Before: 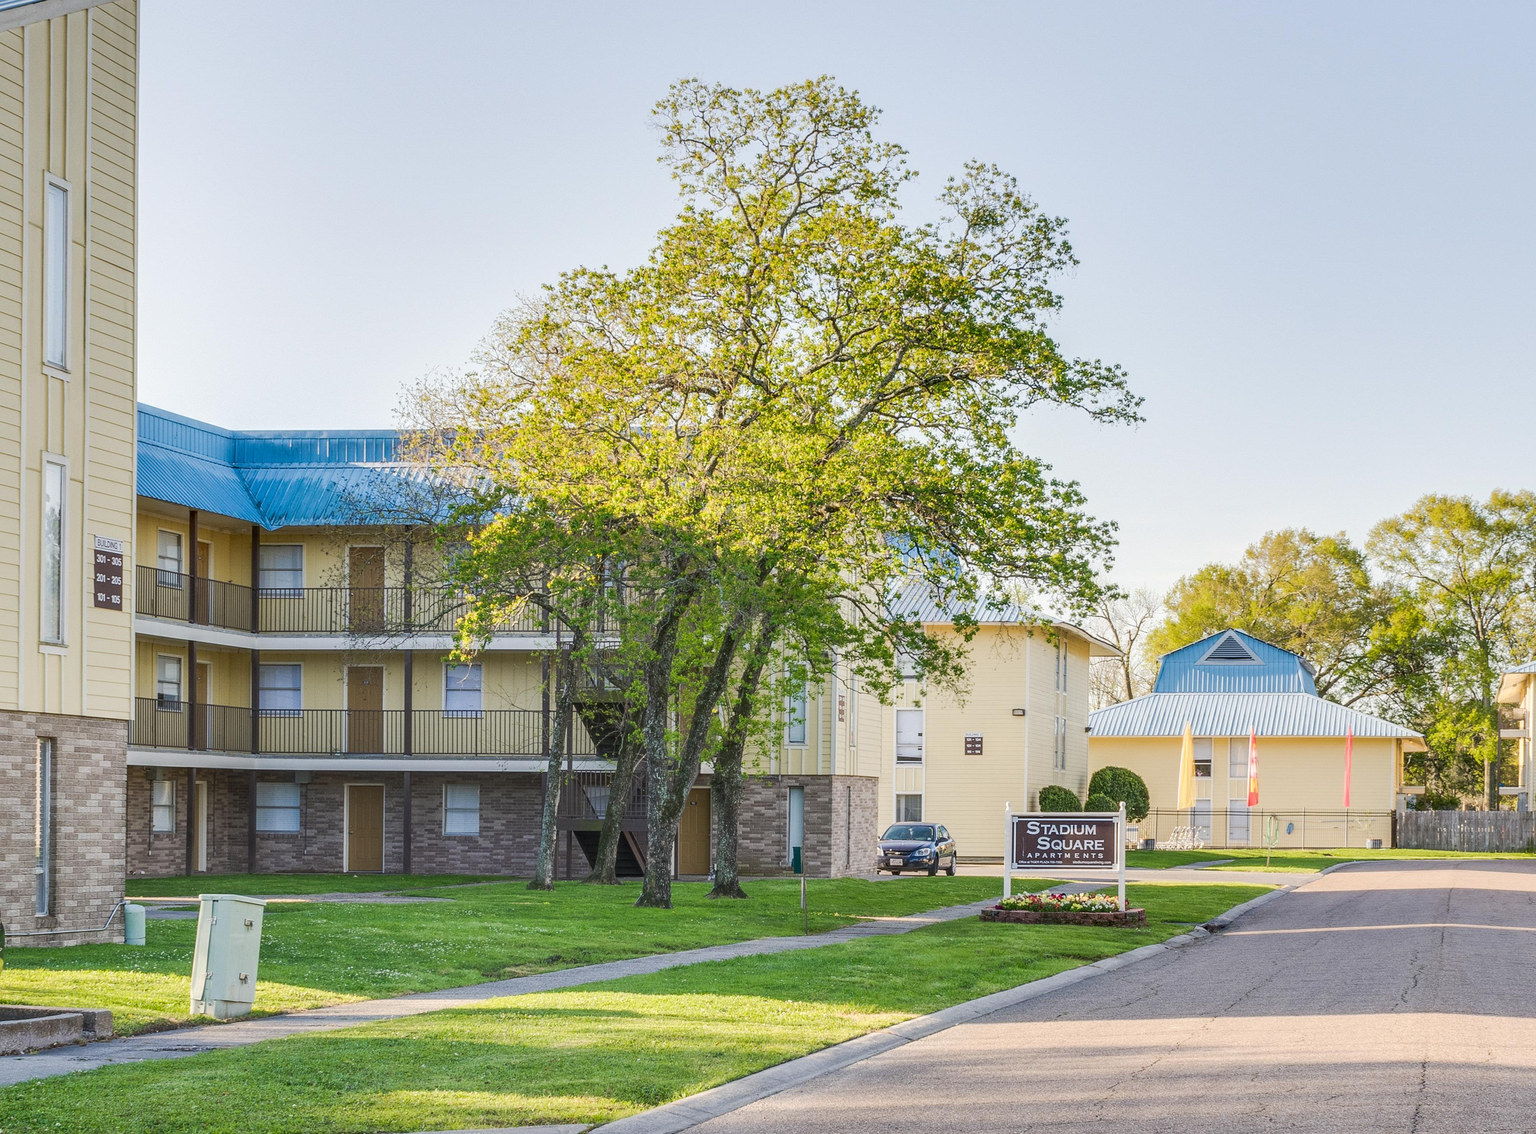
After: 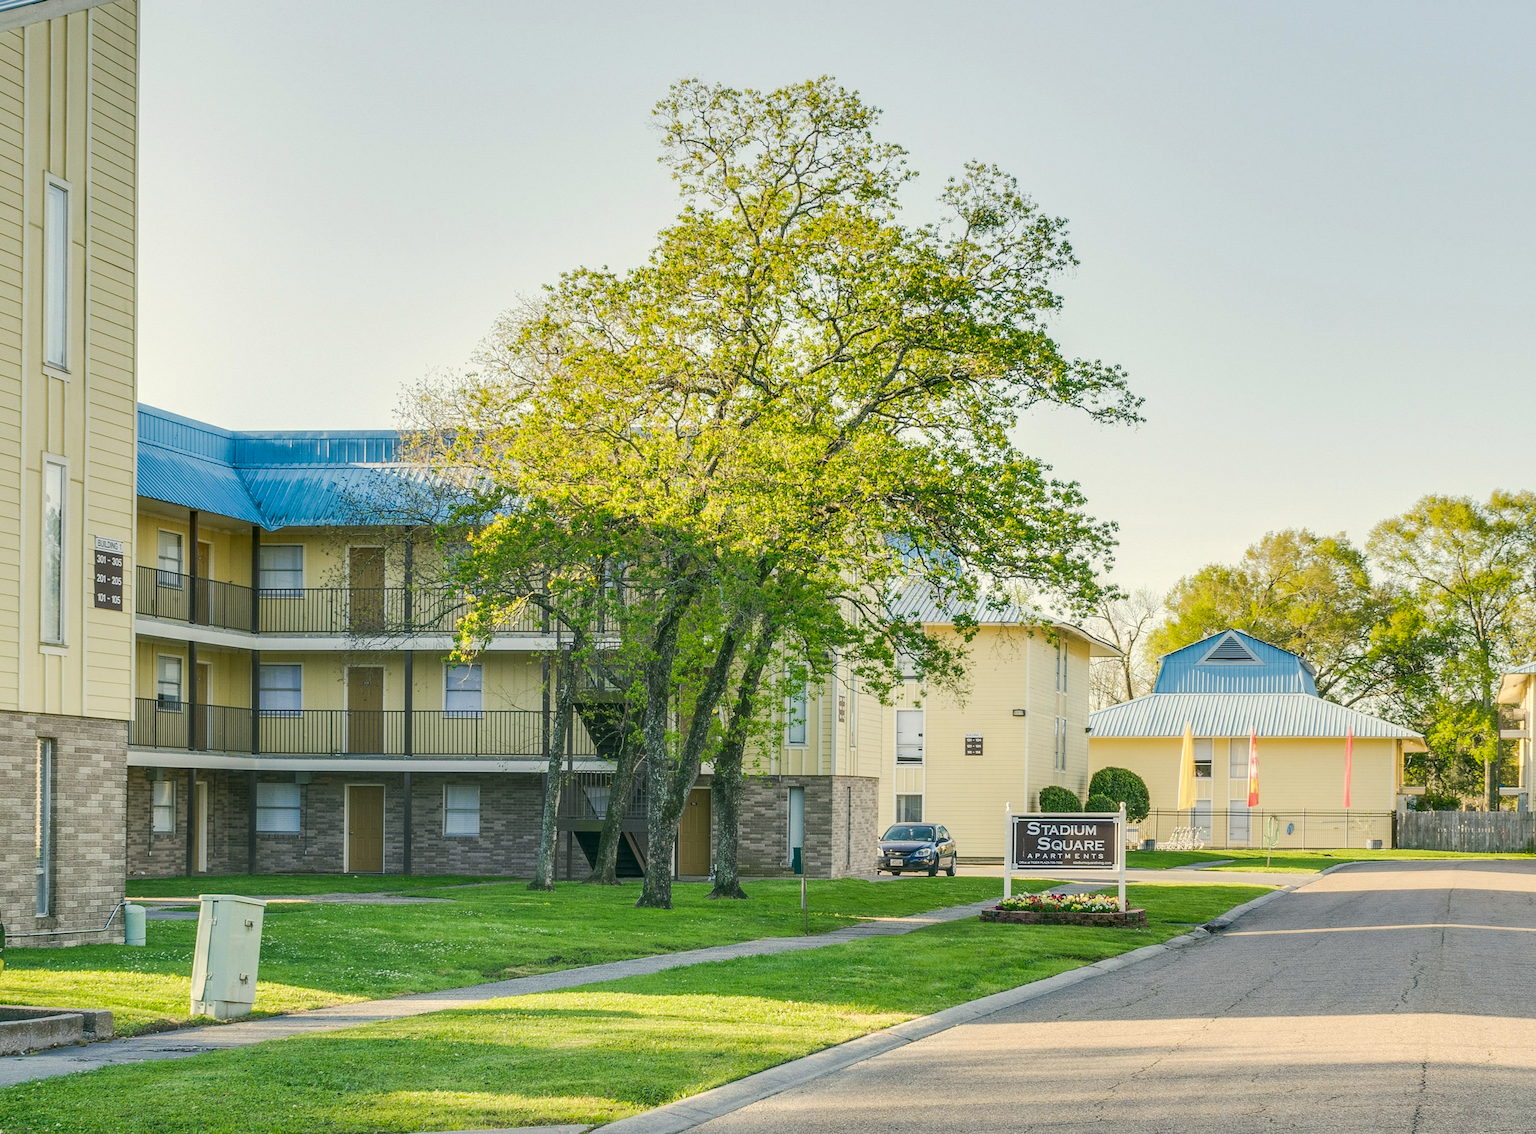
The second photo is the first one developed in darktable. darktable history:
color correction: highlights a* -0.576, highlights b* 9.25, shadows a* -9.48, shadows b* 0.899
